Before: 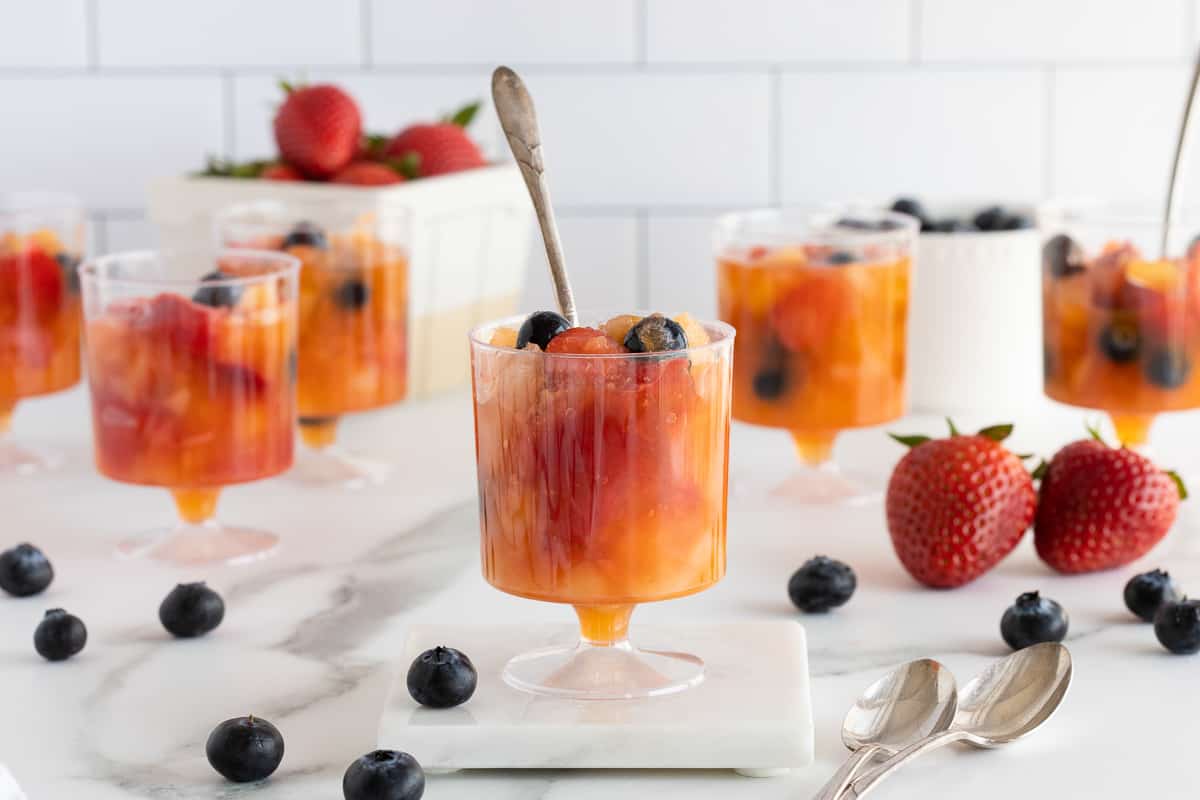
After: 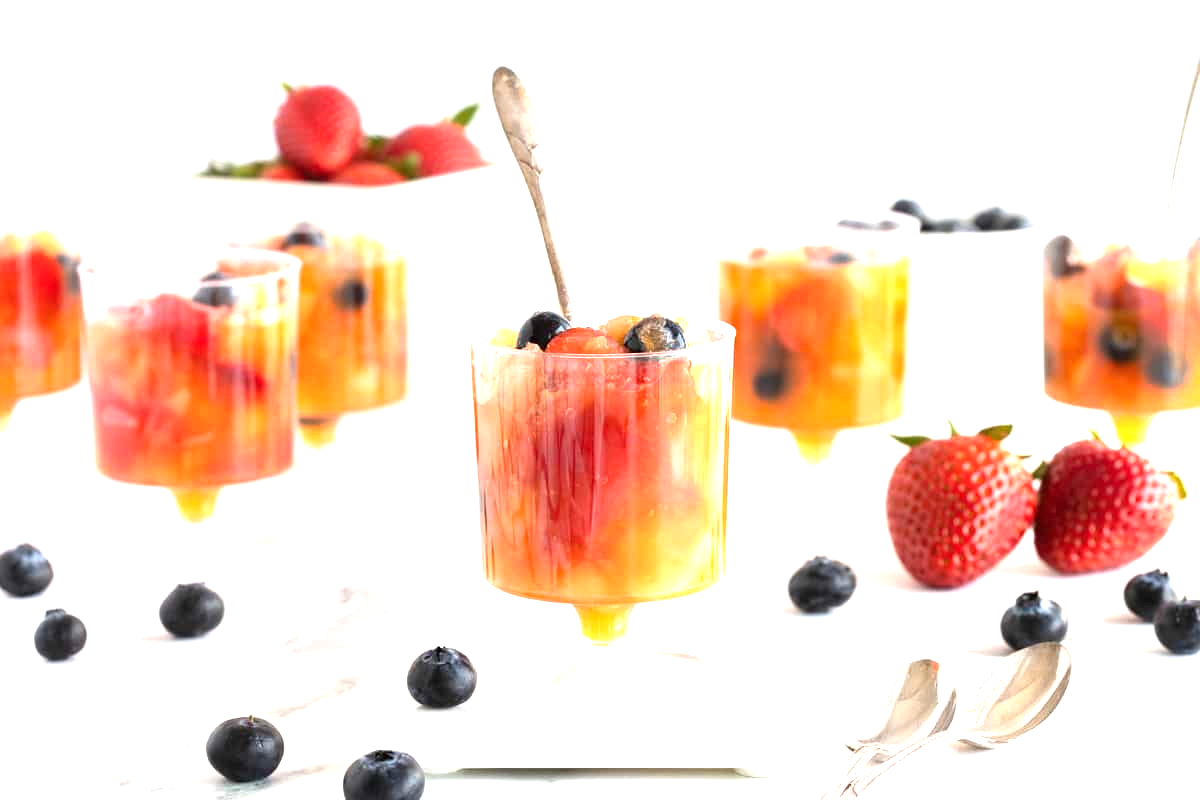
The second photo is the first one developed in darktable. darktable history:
exposure: black level correction 0, exposure 1.292 EV, compensate highlight preservation false
